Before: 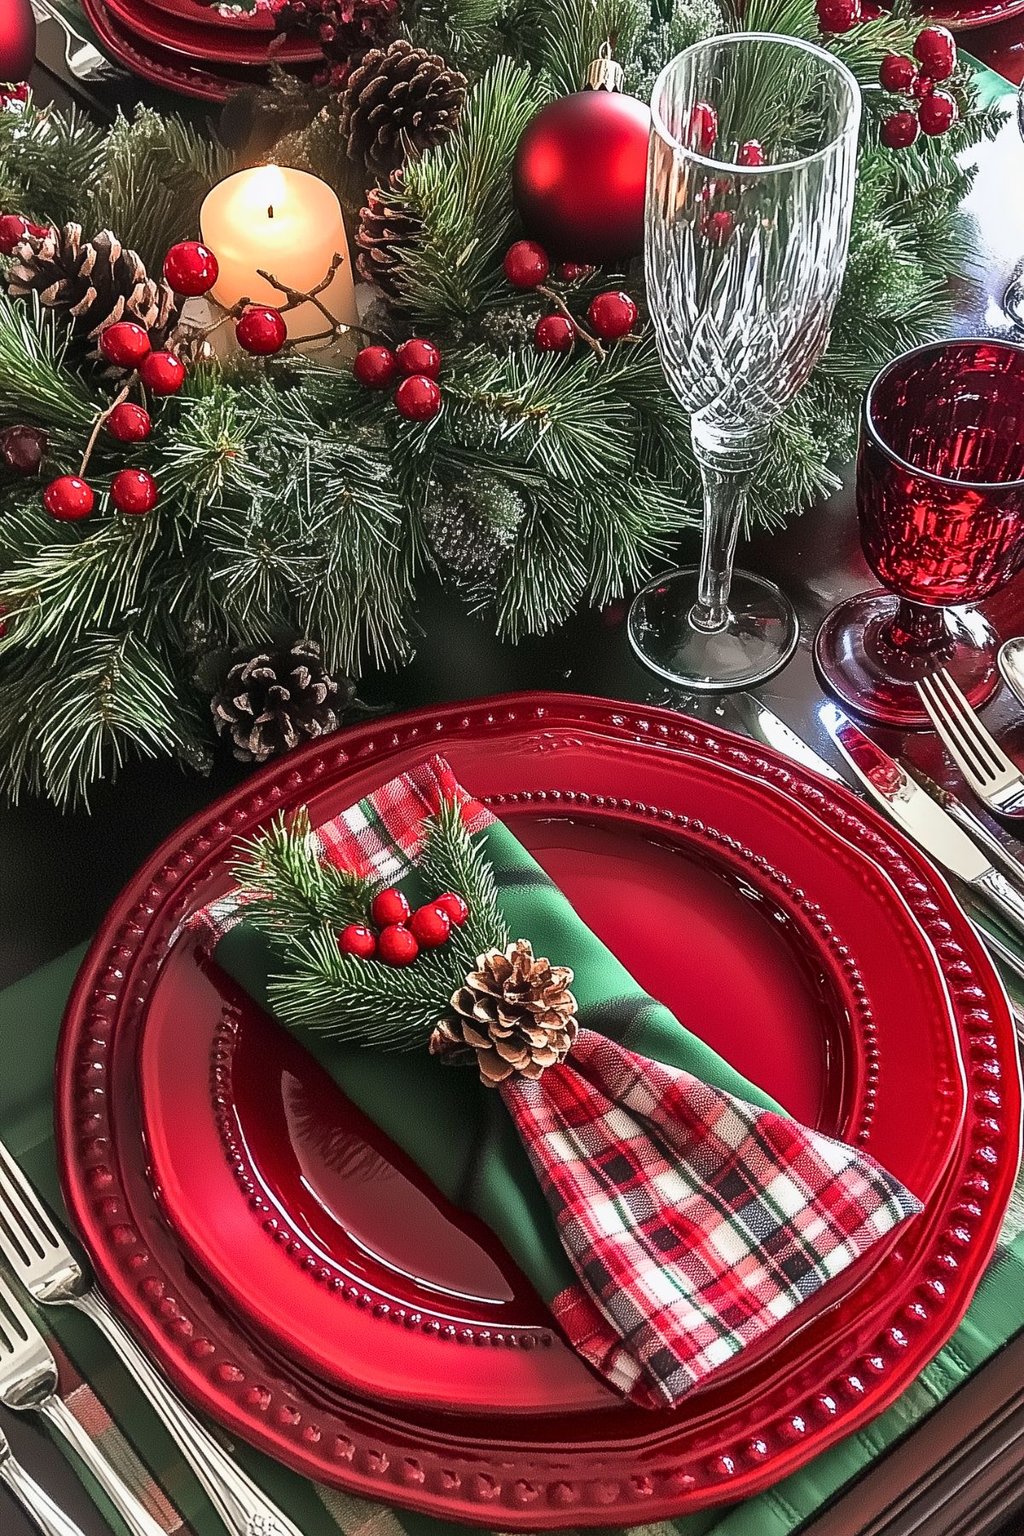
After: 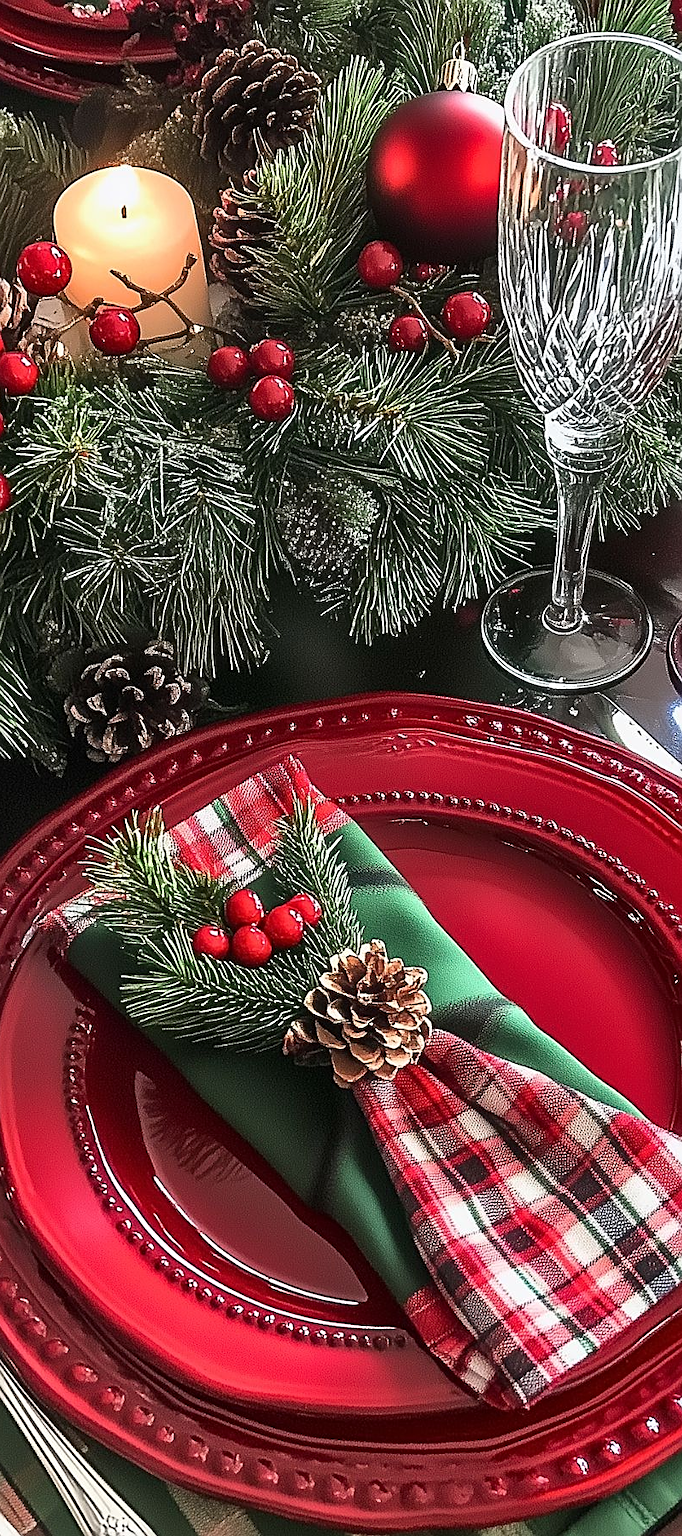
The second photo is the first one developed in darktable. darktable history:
crop and rotate: left 14.406%, right 18.925%
sharpen: on, module defaults
